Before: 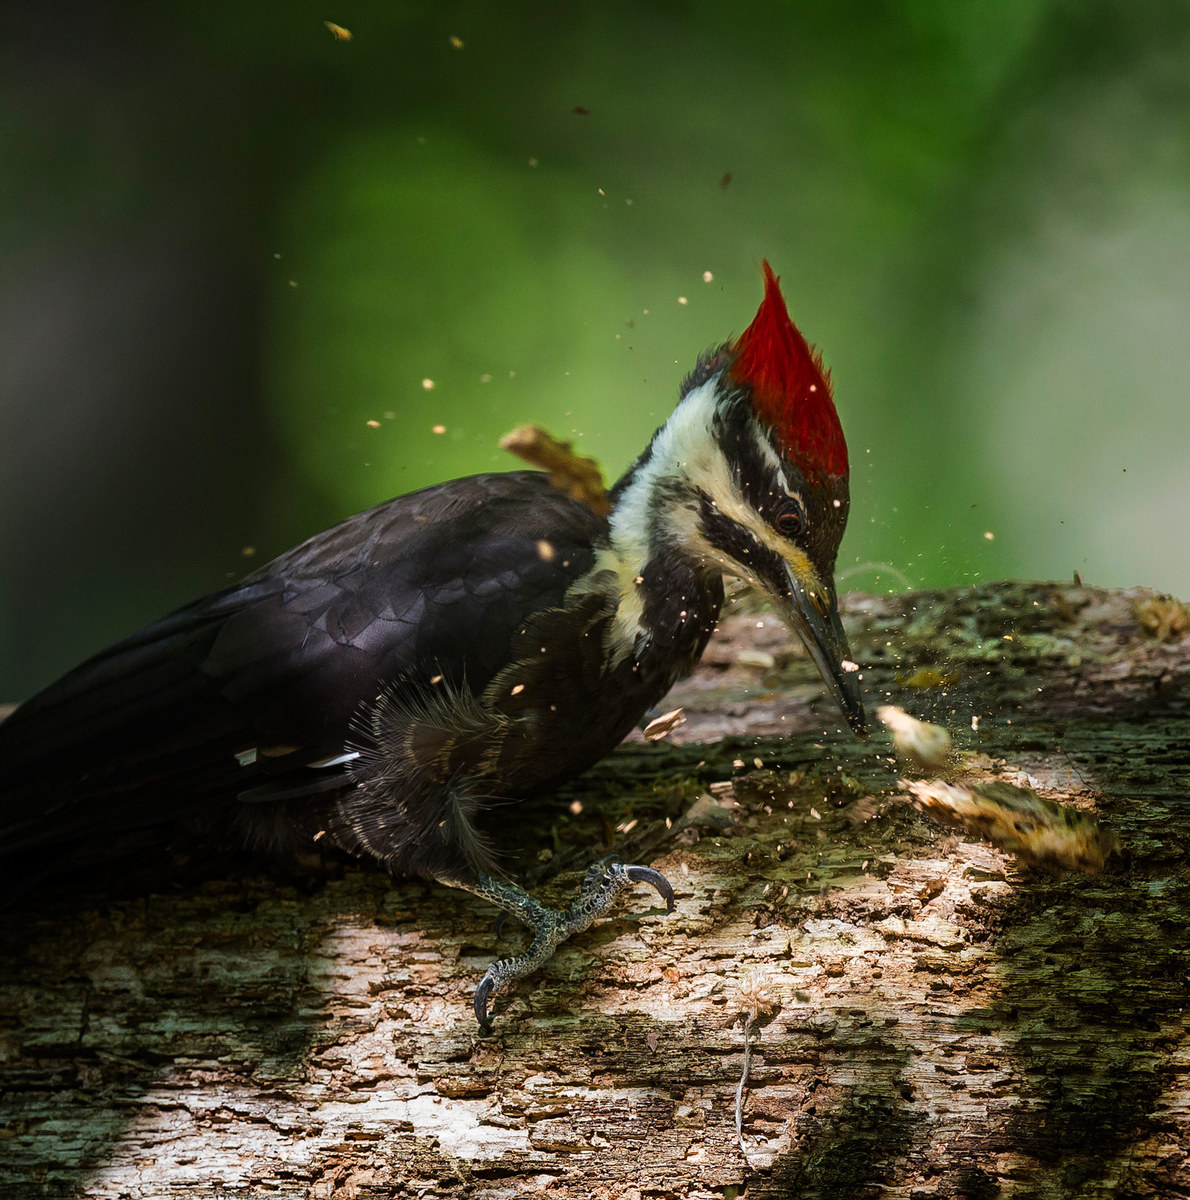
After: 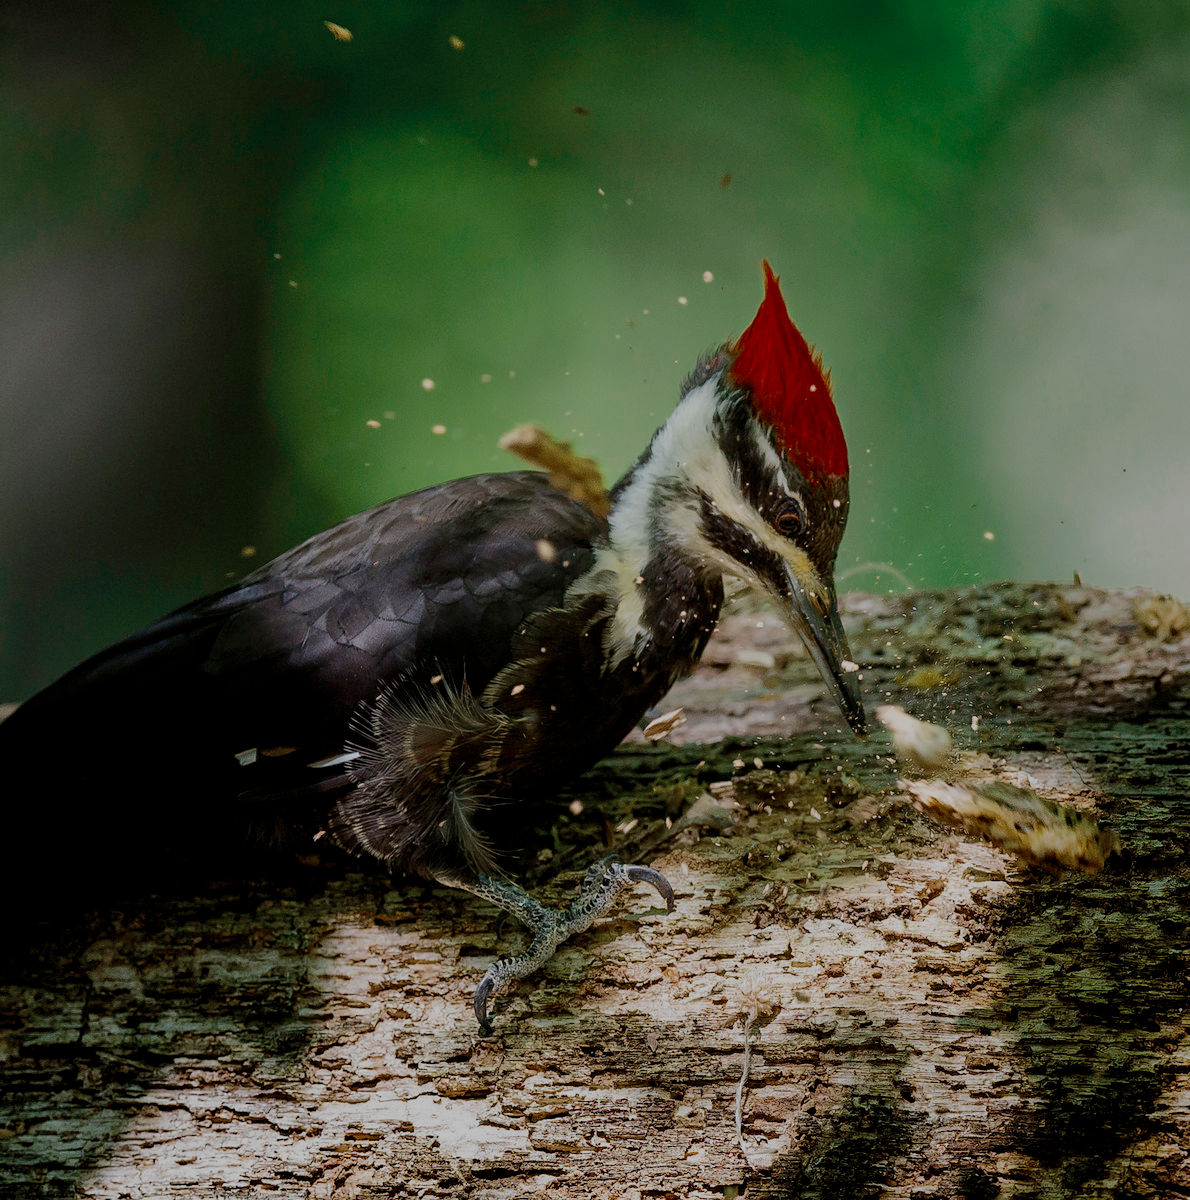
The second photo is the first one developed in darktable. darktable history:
color zones: curves: ch0 [(0, 0.5) (0.125, 0.4) (0.25, 0.5) (0.375, 0.4) (0.5, 0.4) (0.625, 0.35) (0.75, 0.35) (0.875, 0.5)]; ch1 [(0, 0.35) (0.125, 0.45) (0.25, 0.35) (0.375, 0.35) (0.5, 0.35) (0.625, 0.35) (0.75, 0.45) (0.875, 0.35)]; ch2 [(0, 0.6) (0.125, 0.5) (0.25, 0.5) (0.375, 0.6) (0.5, 0.6) (0.625, 0.5) (0.75, 0.5) (0.875, 0.5)]
filmic rgb: black relative exposure -7 EV, white relative exposure 6 EV, threshold 3 EV, target black luminance 0%, hardness 2.73, latitude 61.22%, contrast 0.691, highlights saturation mix 10%, shadows ↔ highlights balance -0.073%, preserve chrominance no, color science v4 (2020), iterations of high-quality reconstruction 10, contrast in shadows soft, contrast in highlights soft, enable highlight reconstruction true
levels: levels [0, 0.476, 0.951]
